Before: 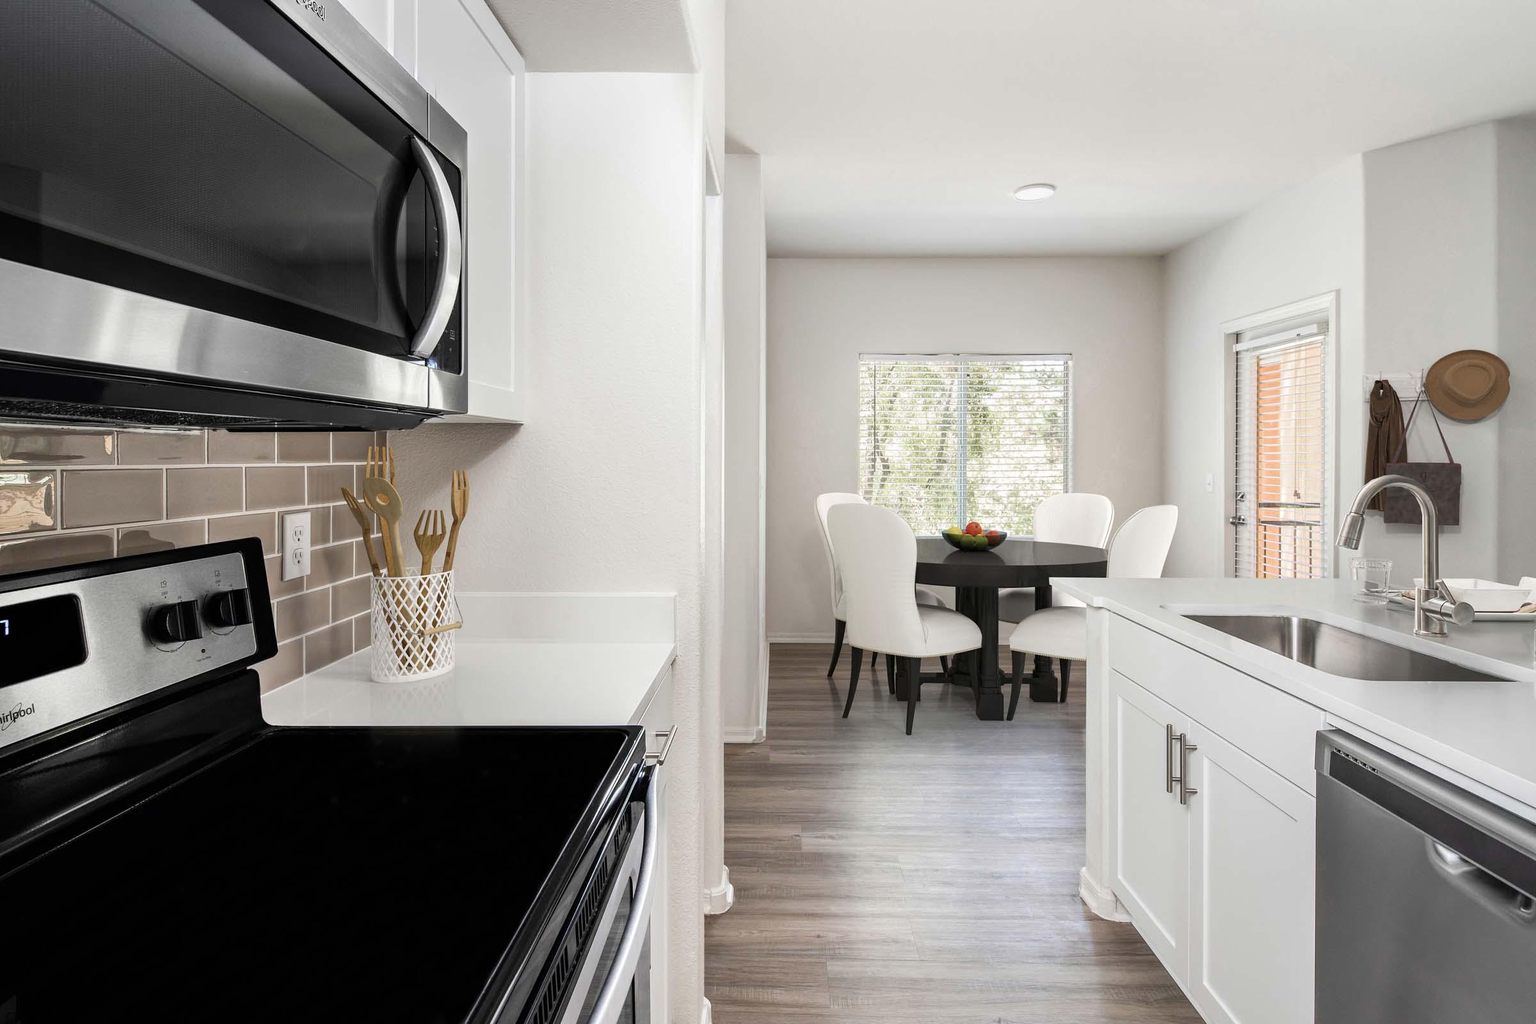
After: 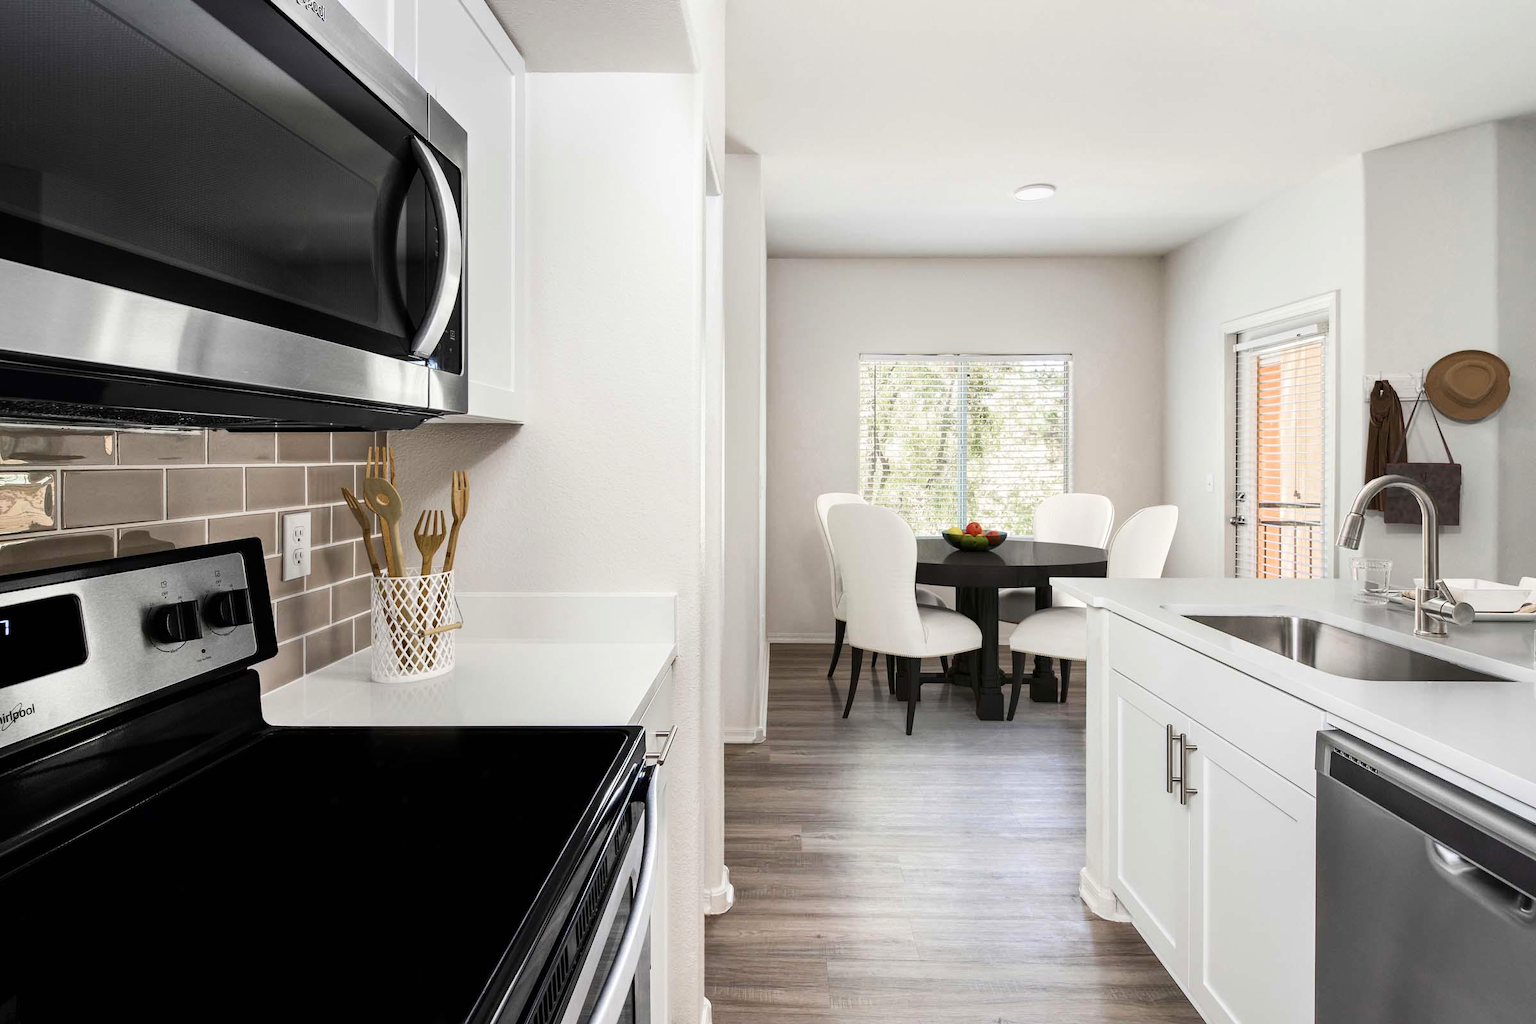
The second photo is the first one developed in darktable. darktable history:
contrast brightness saturation: contrast 0.149, brightness -0.011, saturation 0.101
